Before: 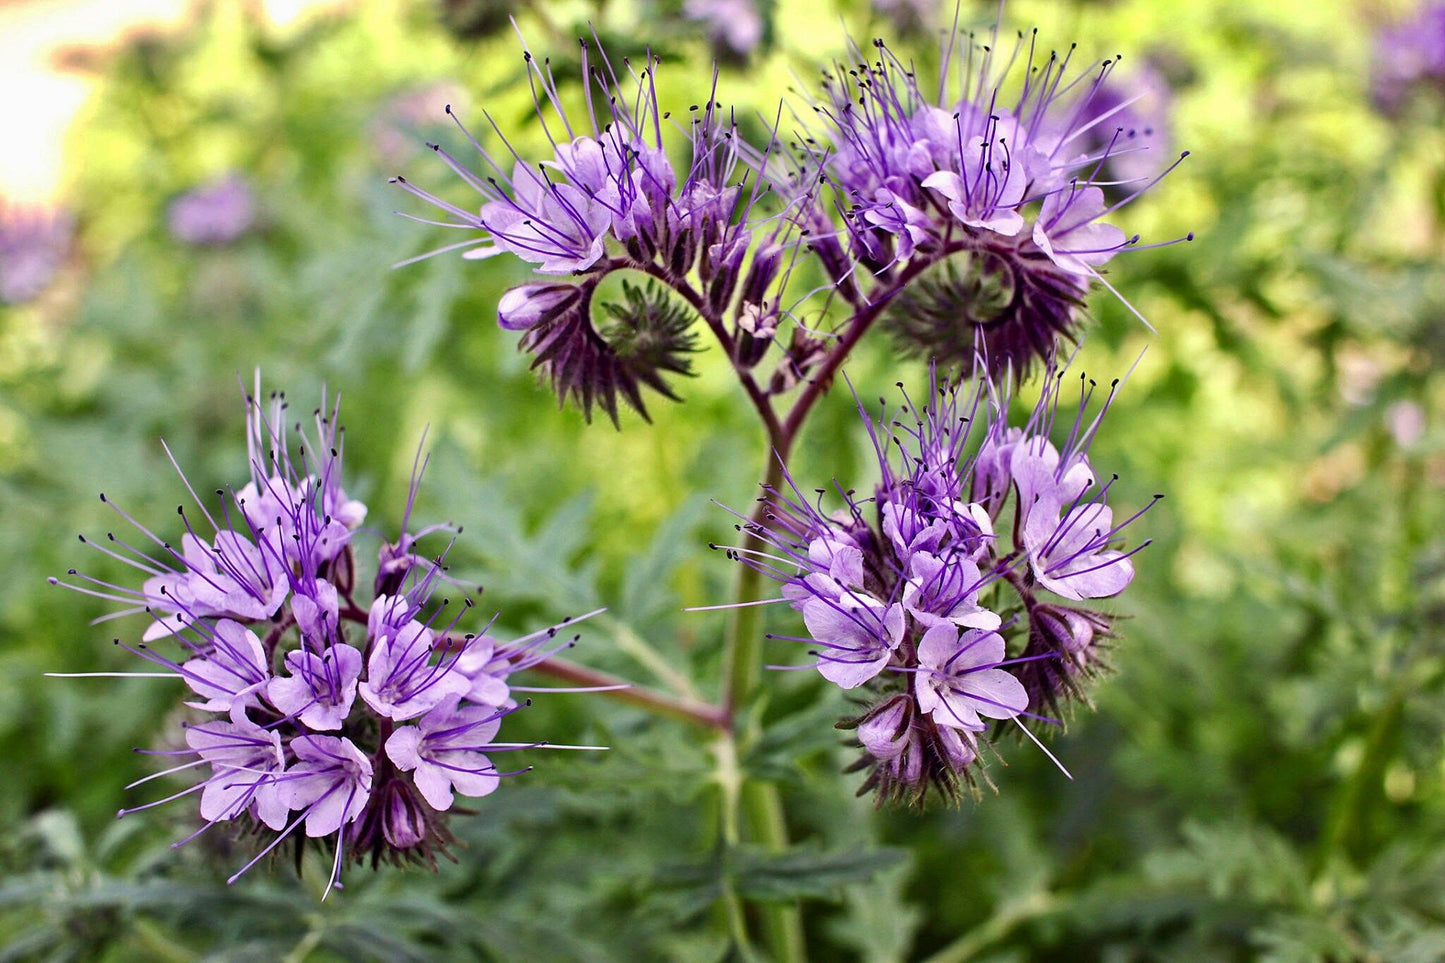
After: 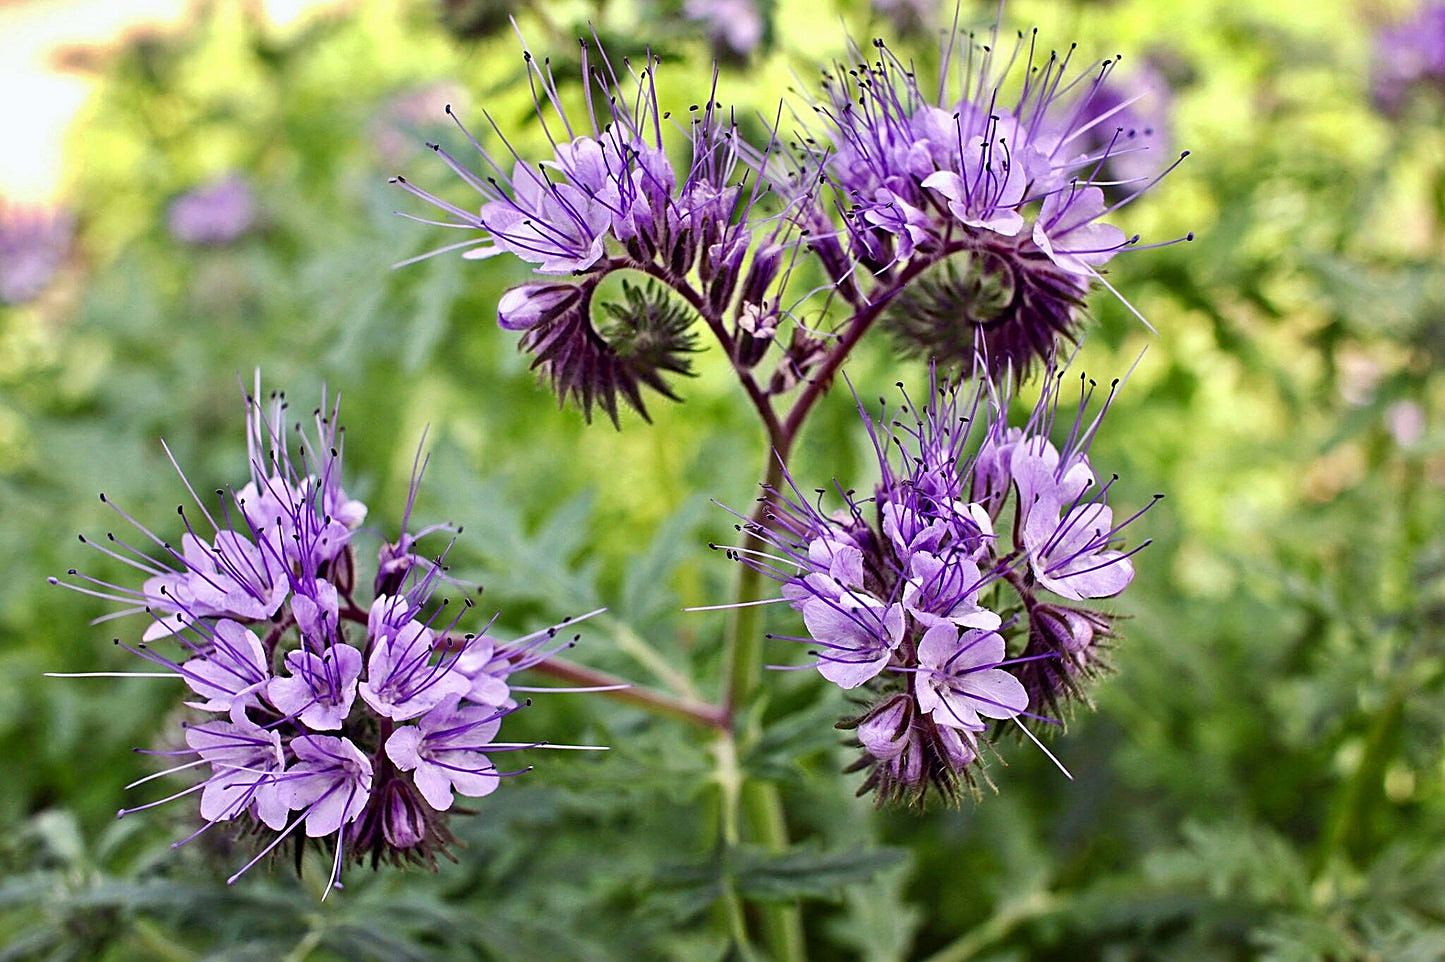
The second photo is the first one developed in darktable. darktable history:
crop: bottom 0.071%
white balance: red 0.986, blue 1.01
sharpen: radius 1.967
